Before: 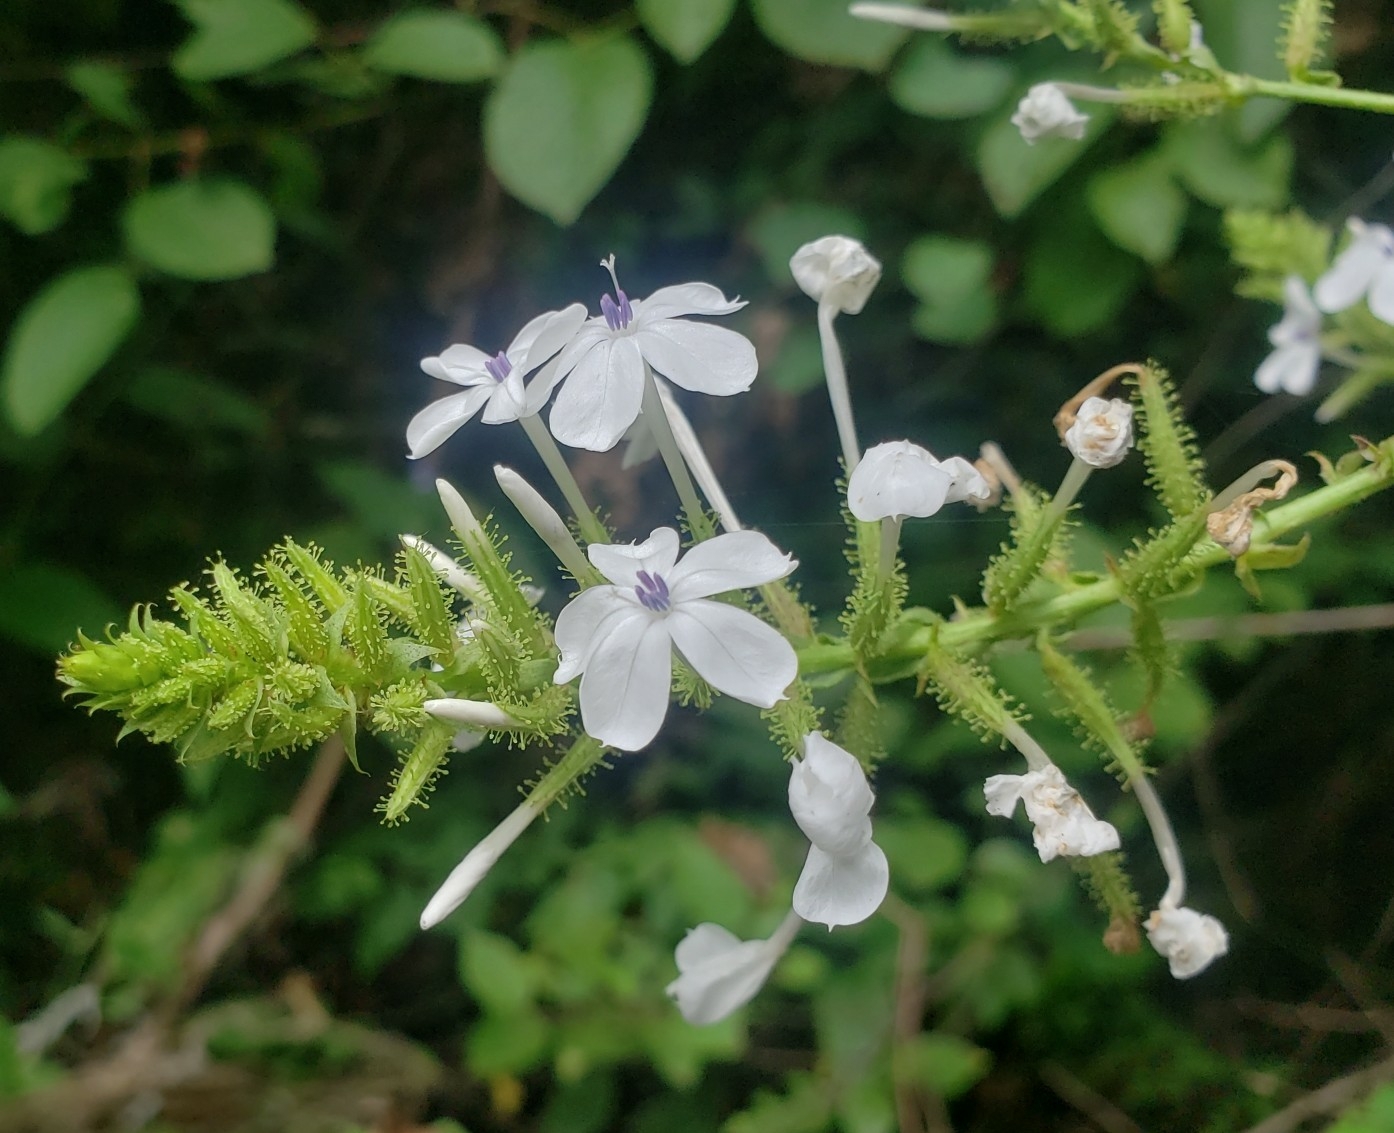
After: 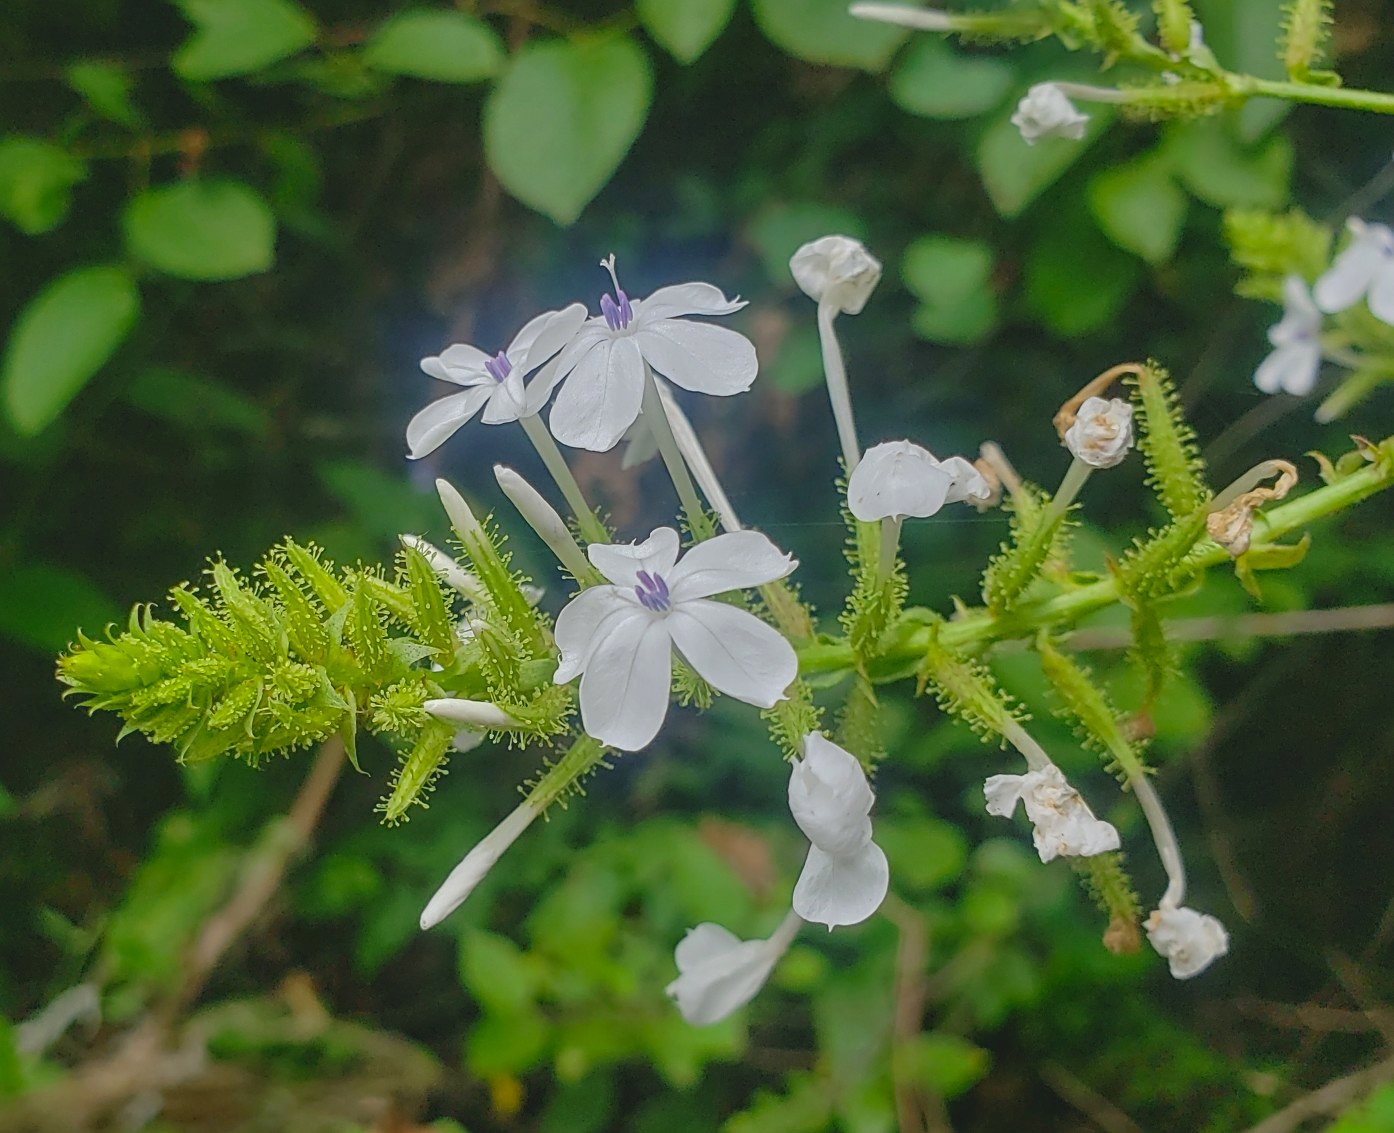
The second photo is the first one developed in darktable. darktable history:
sharpen: radius 2.781
color balance rgb: global offset › luminance 0.727%, perceptual saturation grading › global saturation 31.289%, perceptual brilliance grading › global brilliance 1.619%, perceptual brilliance grading › highlights -3.998%, contrast -20.502%
local contrast: on, module defaults
